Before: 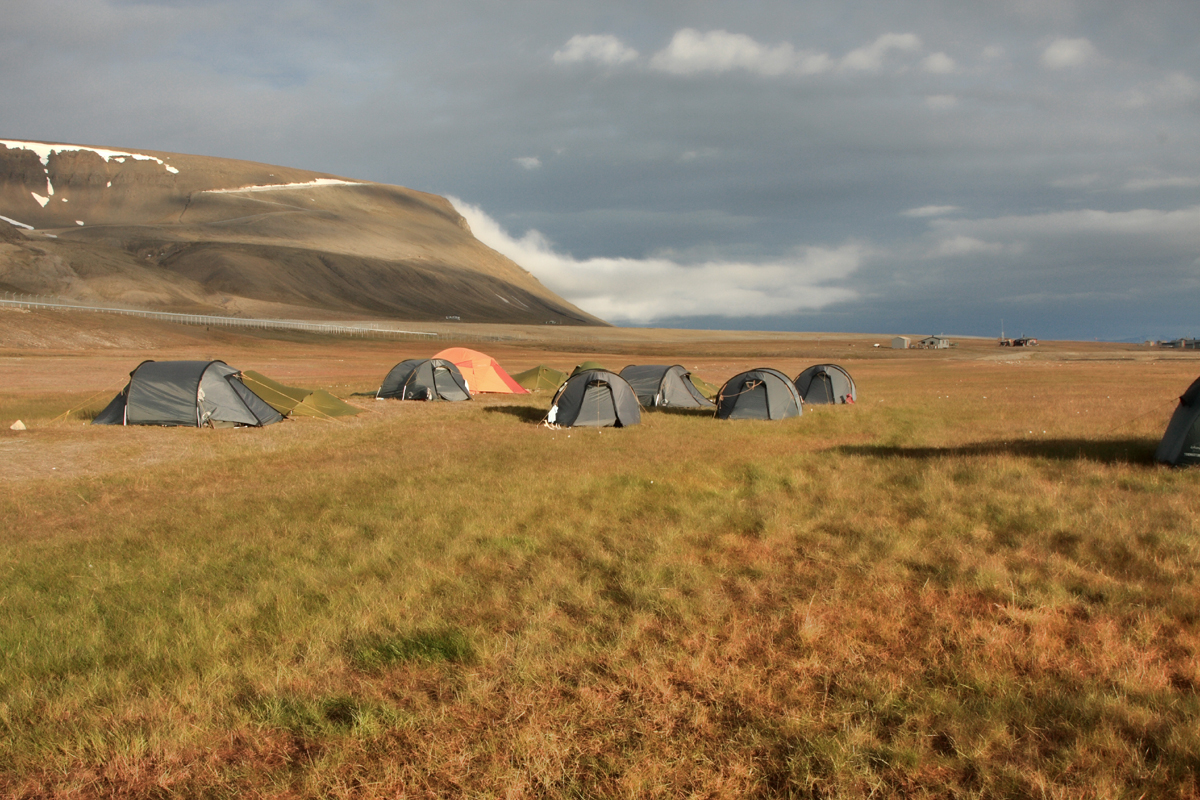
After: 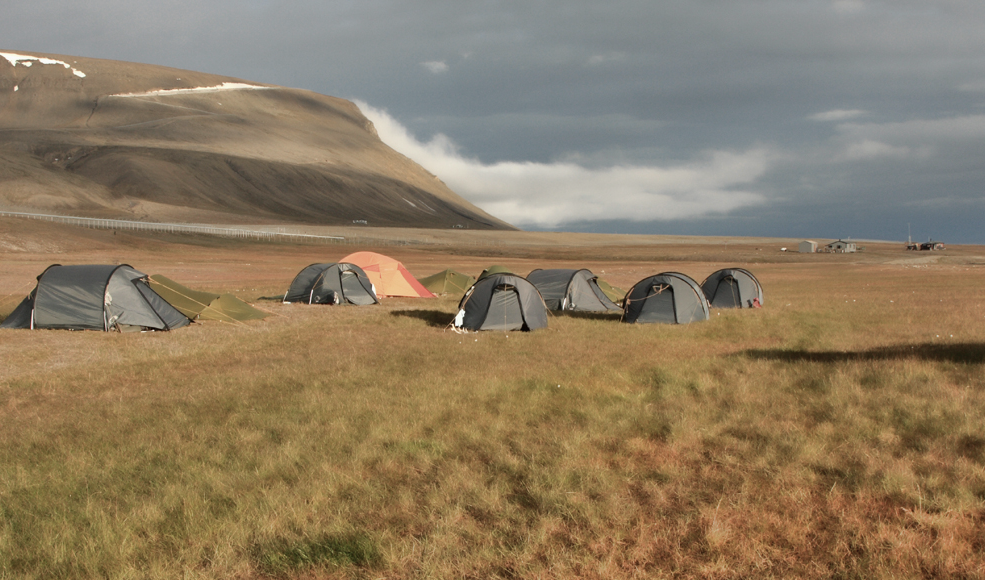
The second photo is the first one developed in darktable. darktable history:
exposure: exposure -0.064 EV, compensate exposure bias true, compensate highlight preservation false
color correction: highlights b* -0.01, saturation 0.77
crop: left 7.777%, top 12.026%, right 10.128%, bottom 15.473%
